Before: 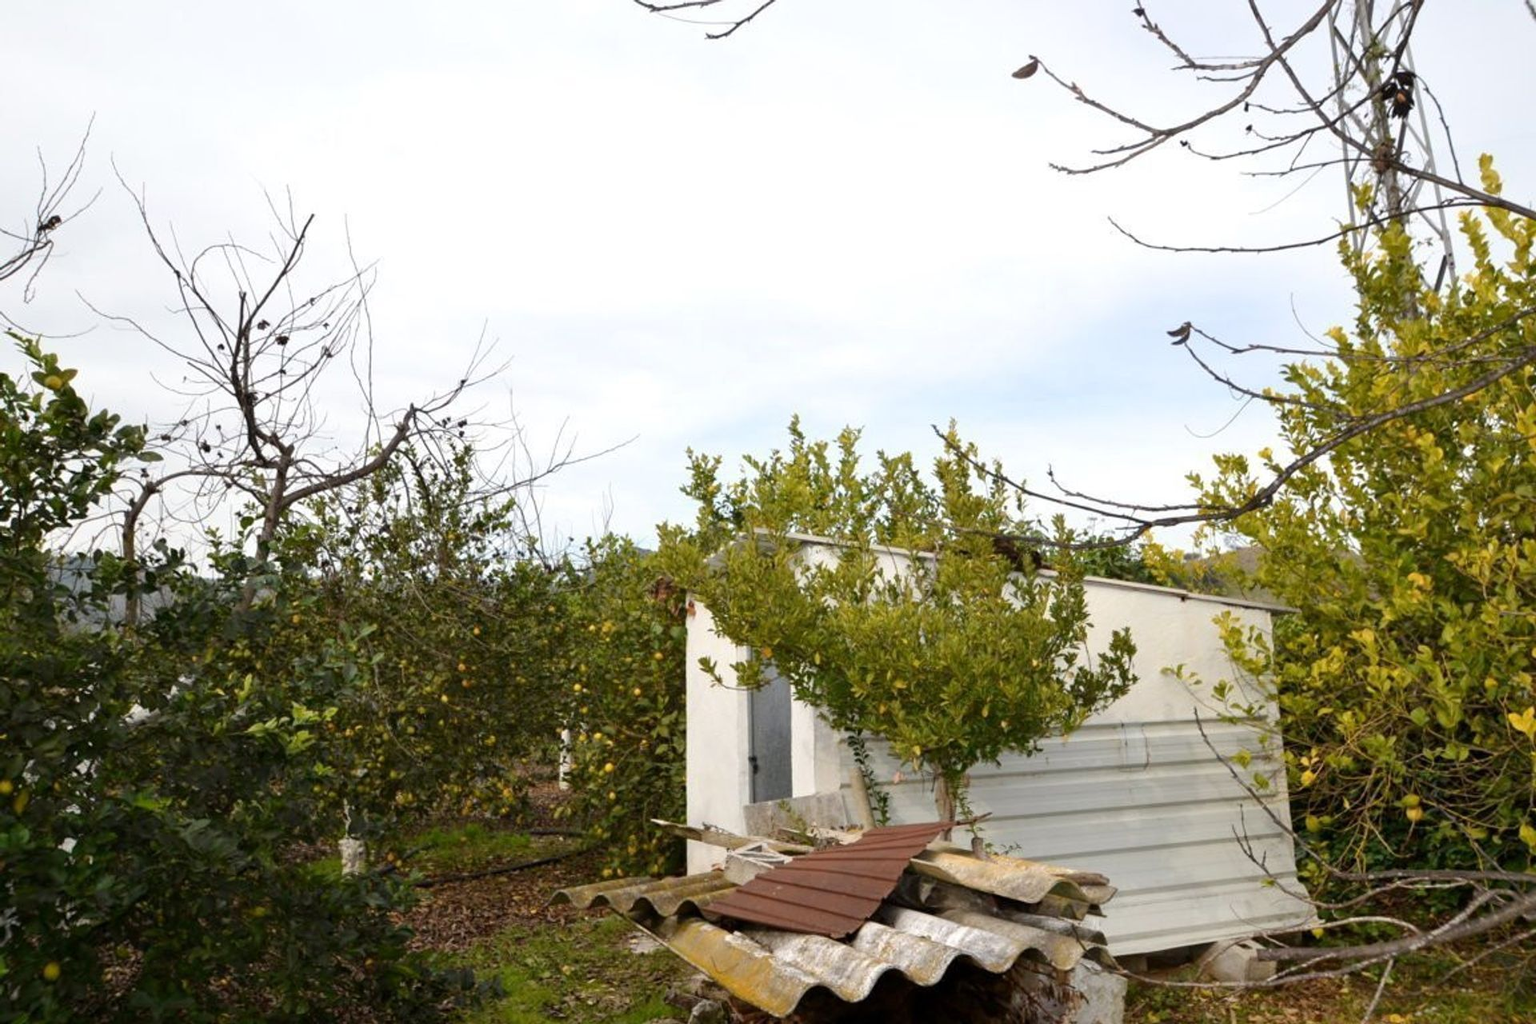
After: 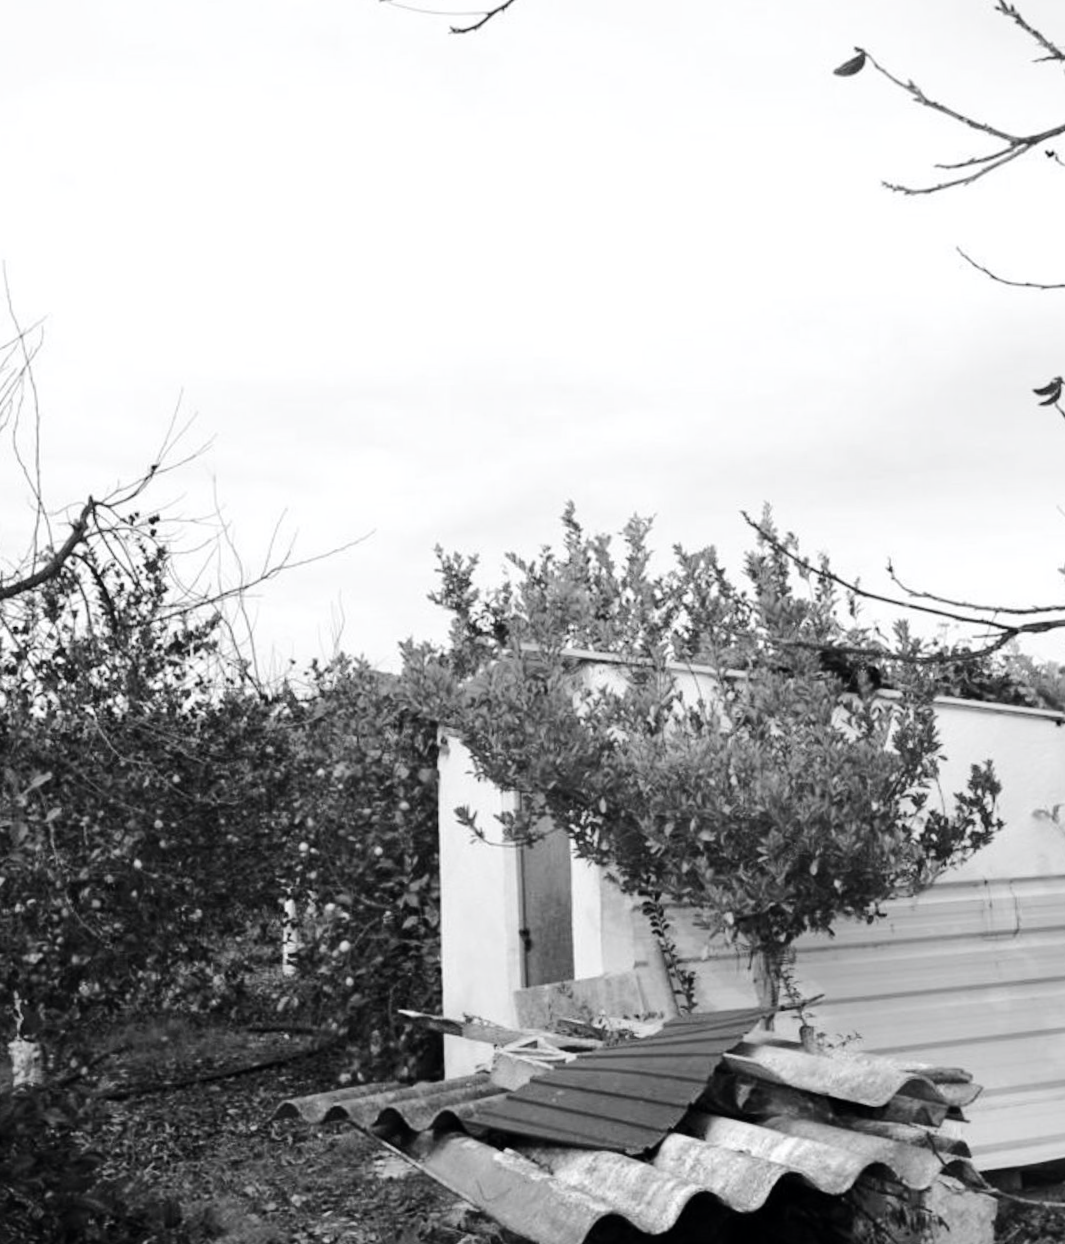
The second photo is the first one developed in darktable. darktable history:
contrast brightness saturation: saturation -1
exposure: exposure 0 EV, compensate highlight preservation false
rotate and perspective: rotation -1°, crop left 0.011, crop right 0.989, crop top 0.025, crop bottom 0.975
crop: left 21.674%, right 22.086%
tone curve: curves: ch0 [(0, 0) (0.126, 0.086) (0.338, 0.327) (0.494, 0.55) (0.703, 0.762) (1, 1)]; ch1 [(0, 0) (0.346, 0.324) (0.45, 0.431) (0.5, 0.5) (0.522, 0.517) (0.55, 0.578) (1, 1)]; ch2 [(0, 0) (0.44, 0.424) (0.501, 0.499) (0.554, 0.563) (0.622, 0.667) (0.707, 0.746) (1, 1)], color space Lab, independent channels, preserve colors none
